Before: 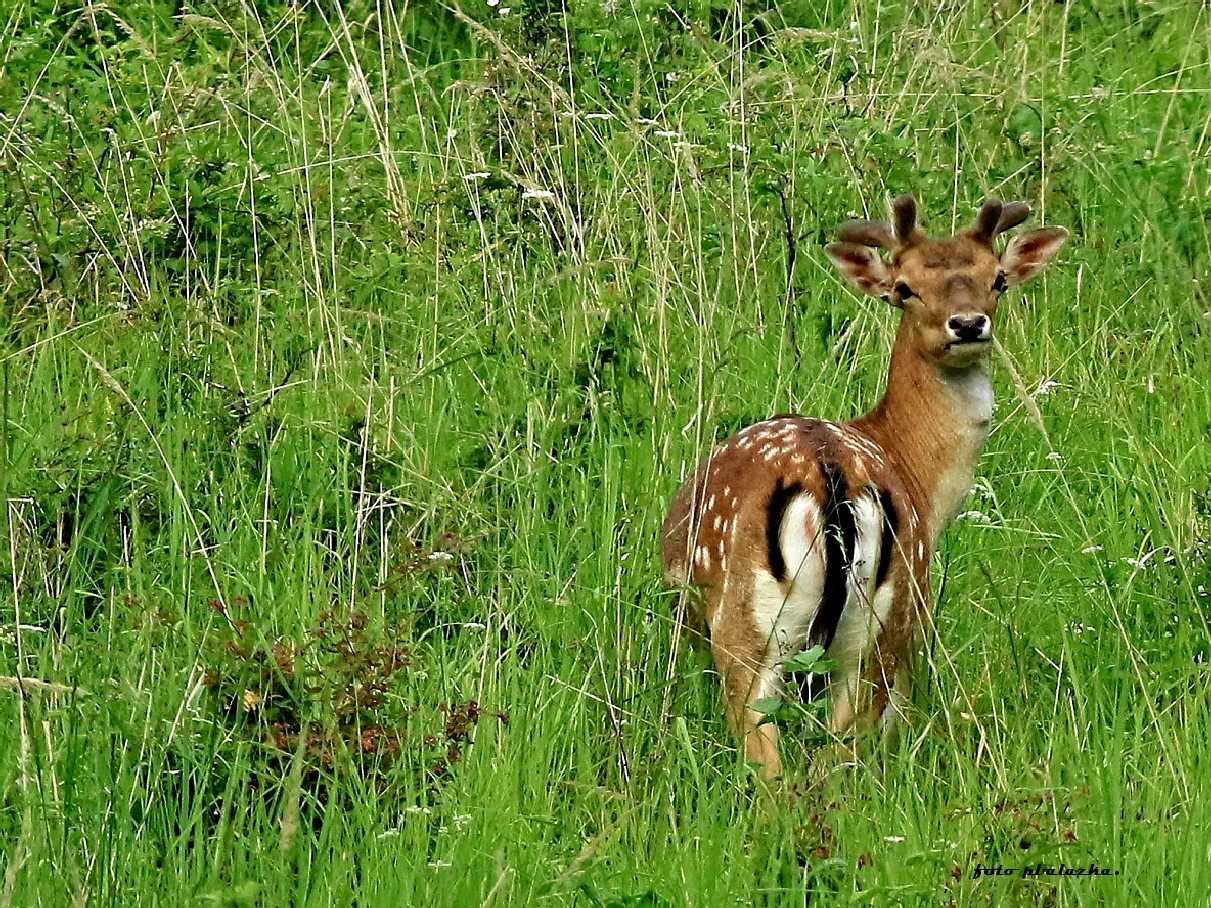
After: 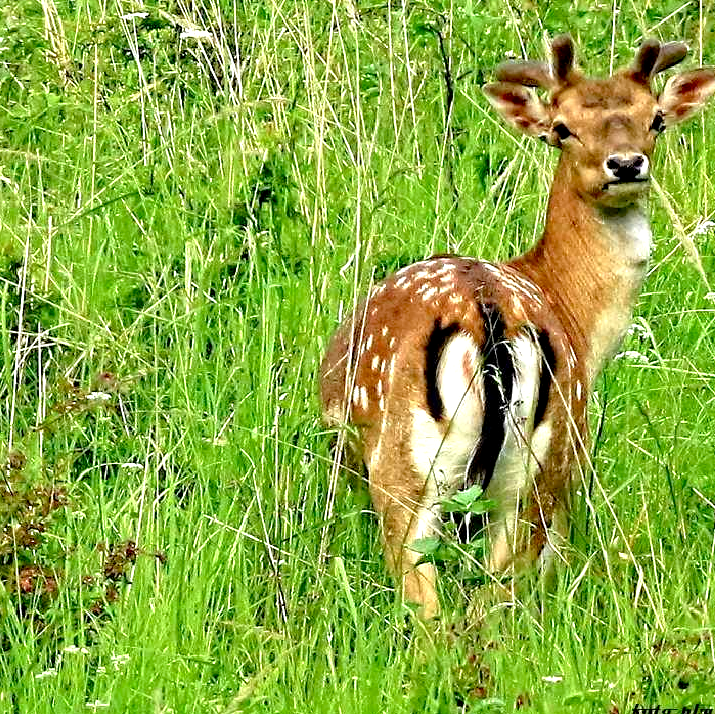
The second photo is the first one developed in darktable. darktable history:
local contrast: detail 110%
tone equalizer: -8 EV -1.84 EV, -7 EV -1.16 EV, -6 EV -1.62 EV, smoothing diameter 25%, edges refinement/feathering 10, preserve details guided filter
exposure: black level correction 0.008, exposure 0.979 EV, compensate highlight preservation false
crop and rotate: left 28.256%, top 17.734%, right 12.656%, bottom 3.573%
